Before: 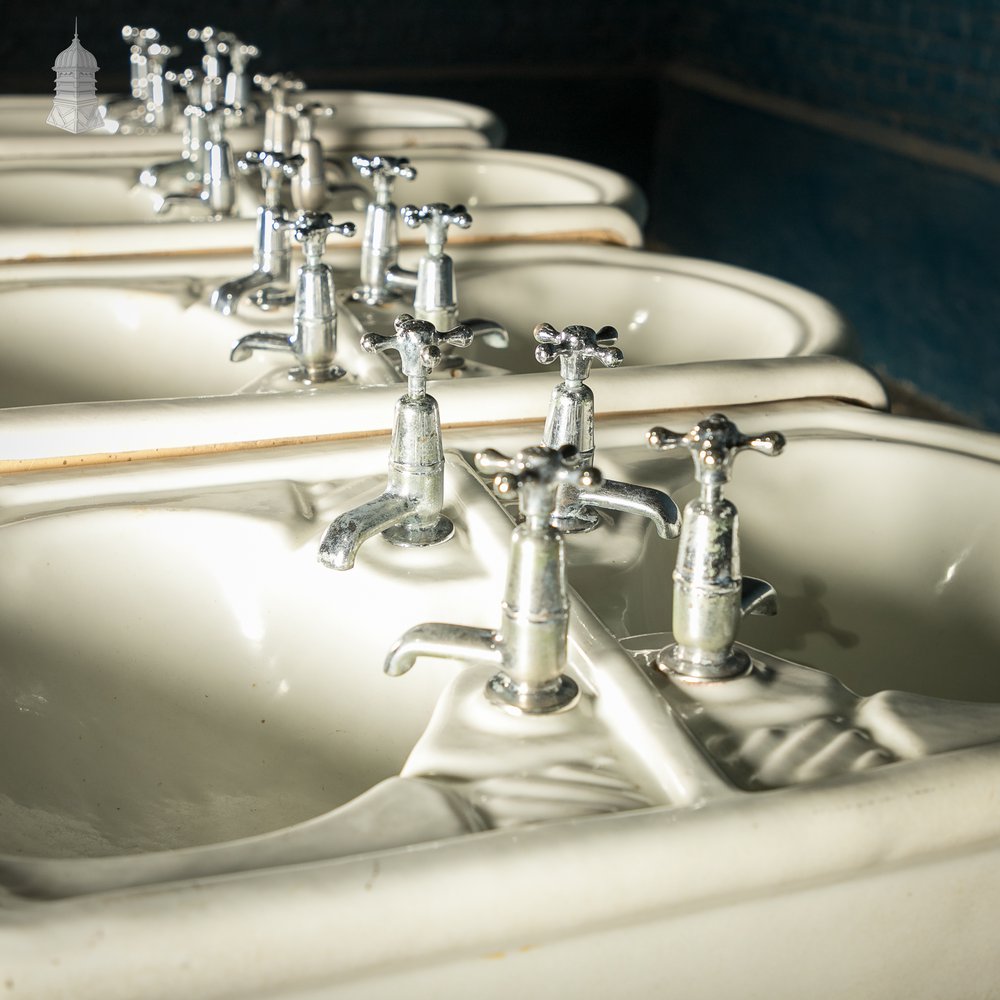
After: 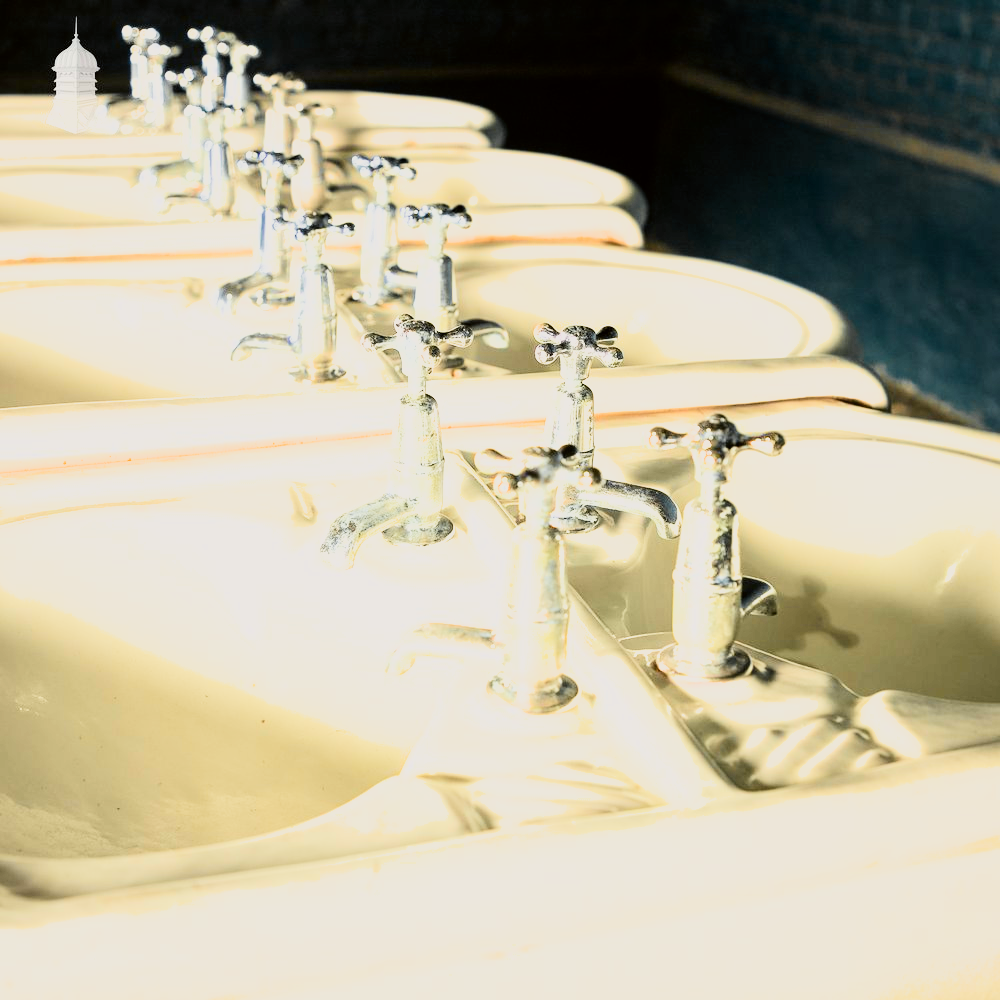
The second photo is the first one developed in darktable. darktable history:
exposure: black level correction 0, exposure 1.671 EV, compensate exposure bias true, compensate highlight preservation false
color zones: curves: ch0 [(0, 0.499) (0.143, 0.5) (0.286, 0.5) (0.429, 0.476) (0.571, 0.284) (0.714, 0.243) (0.857, 0.449) (1, 0.499)]; ch1 [(0, 0.532) (0.143, 0.645) (0.286, 0.696) (0.429, 0.211) (0.571, 0.504) (0.714, 0.493) (0.857, 0.495) (1, 0.532)]; ch2 [(0, 0.5) (0.143, 0.5) (0.286, 0.427) (0.429, 0.324) (0.571, 0.5) (0.714, 0.5) (0.857, 0.5) (1, 0.5)]
tone curve: curves: ch0 [(0, 0) (0.091, 0.074) (0.184, 0.168) (0.491, 0.519) (0.748, 0.765) (1, 0.919)]; ch1 [(0, 0) (0.179, 0.173) (0.322, 0.32) (0.424, 0.424) (0.502, 0.504) (0.56, 0.578) (0.631, 0.667) (0.777, 0.806) (1, 1)]; ch2 [(0, 0) (0.434, 0.447) (0.483, 0.487) (0.547, 0.564) (0.676, 0.673) (1, 1)], color space Lab, independent channels
filmic rgb: black relative exposure -16 EV, white relative exposure 6.31 EV, hardness 5.06, contrast 1.345
